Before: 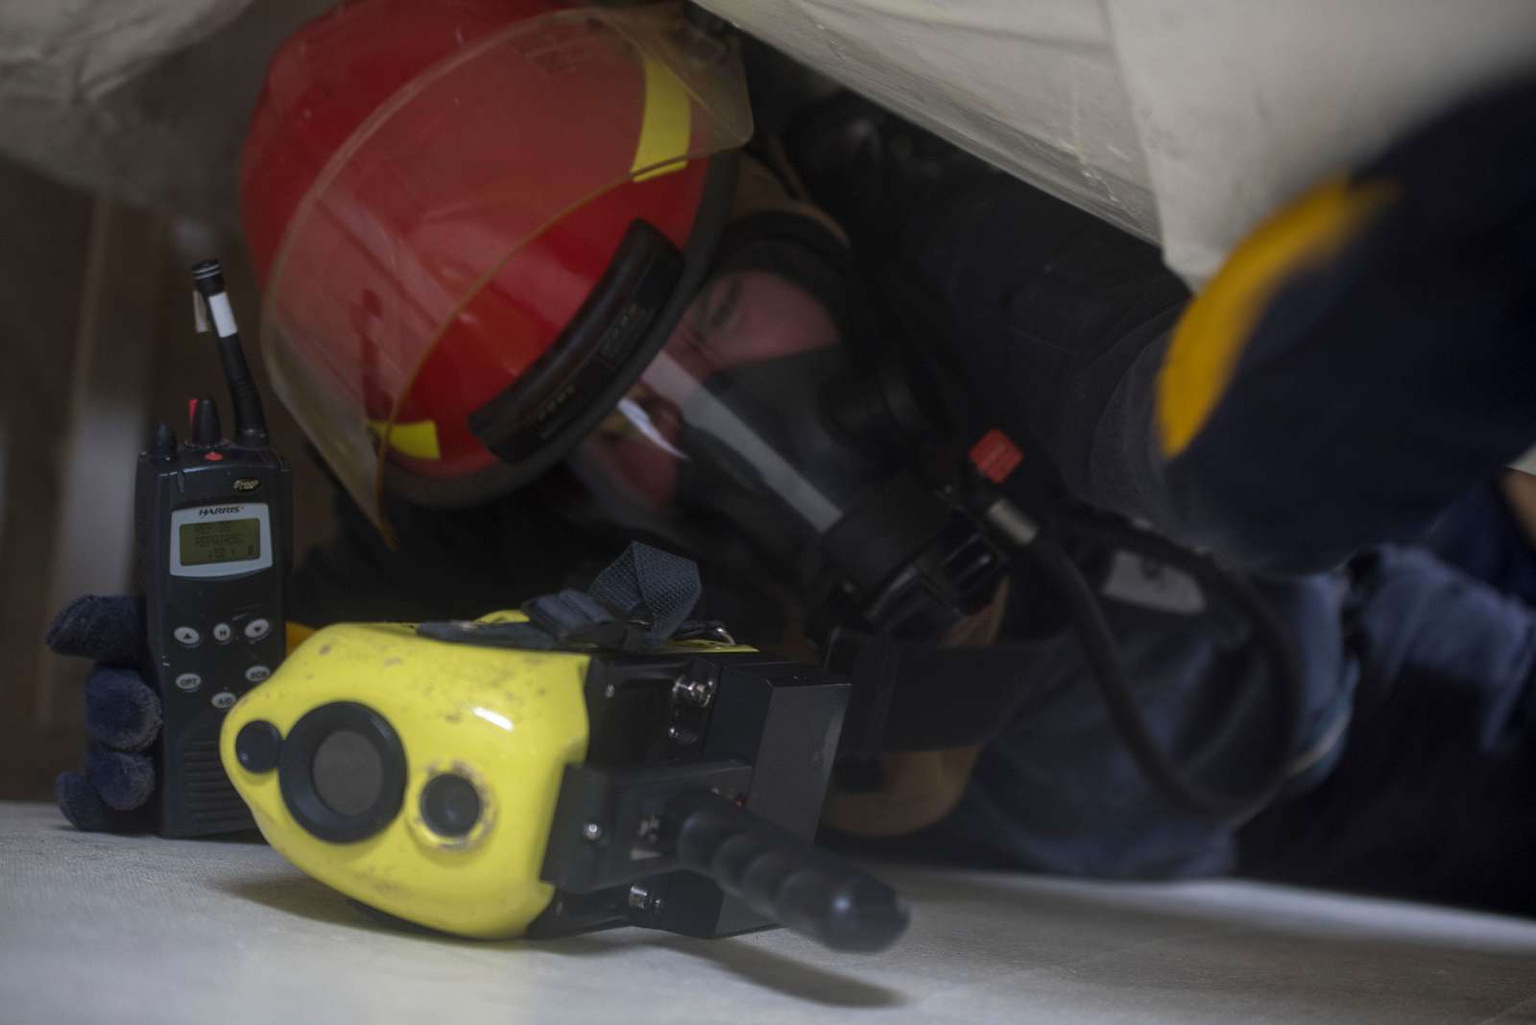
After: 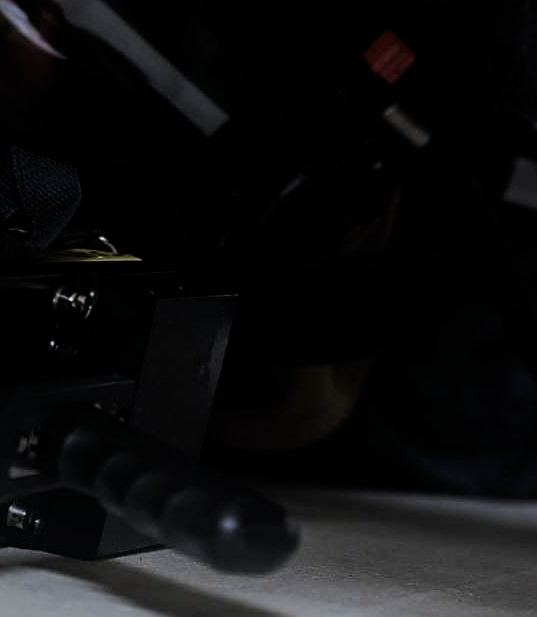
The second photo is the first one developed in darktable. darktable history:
crop: left 40.556%, top 39.192%, right 25.873%, bottom 2.962%
sharpen: on, module defaults
exposure: exposure -0.493 EV, compensate exposure bias true, compensate highlight preservation false
filmic rgb: black relative exposure -5.1 EV, white relative exposure 3.97 EV, hardness 2.9, contrast 1.299, highlights saturation mix -10.41%
